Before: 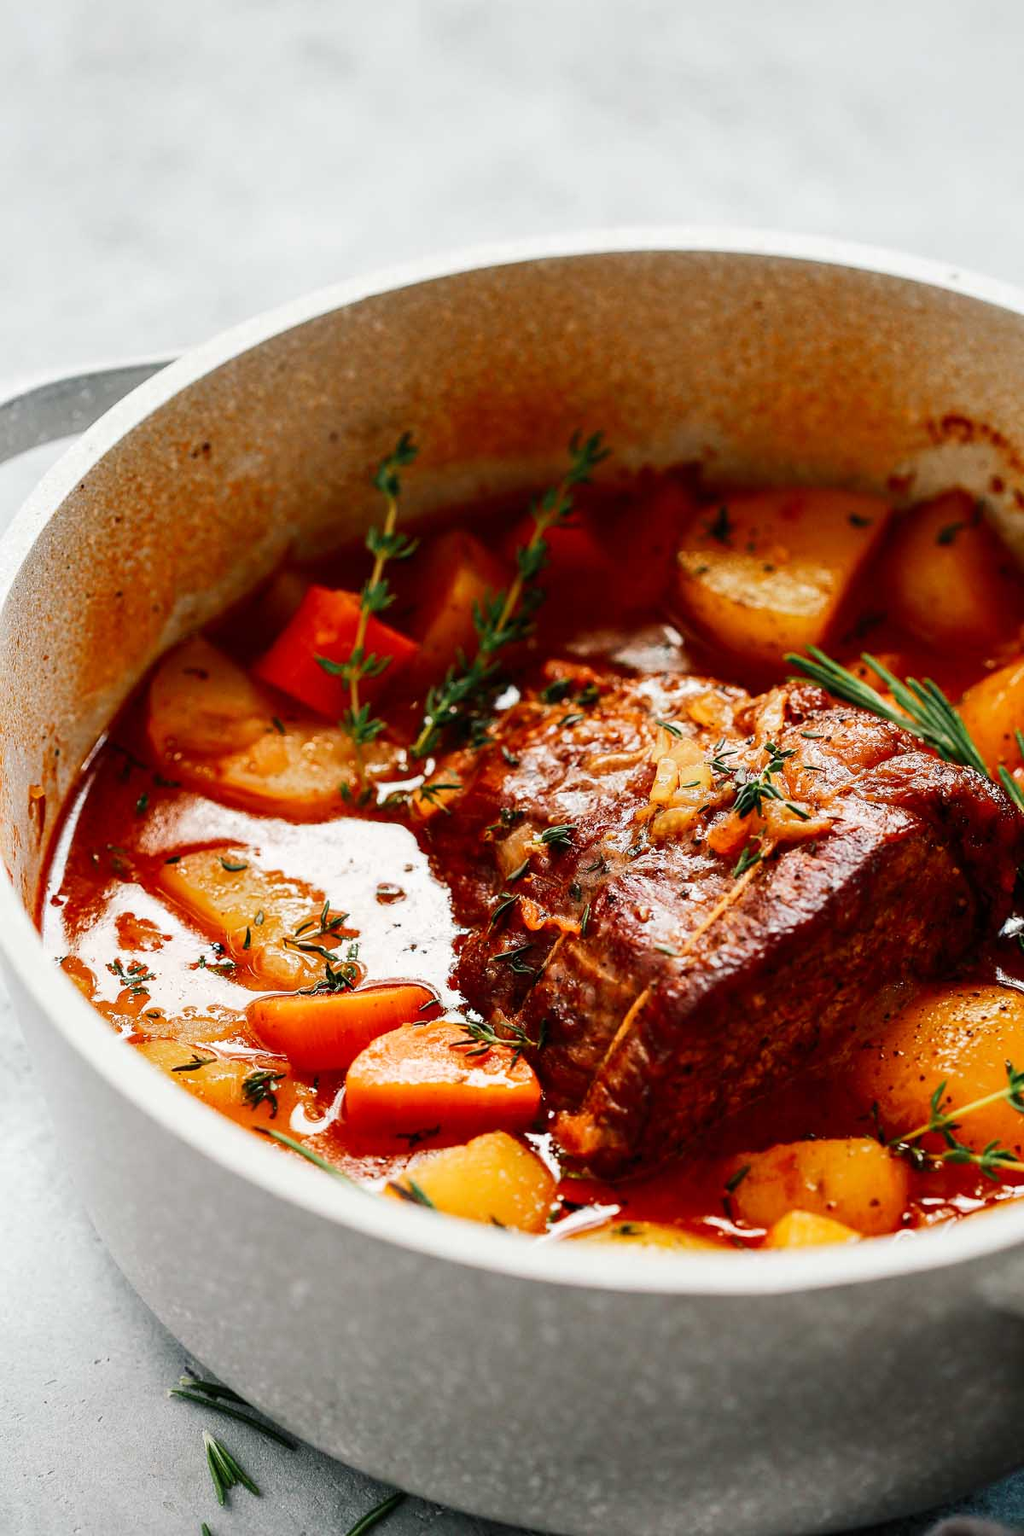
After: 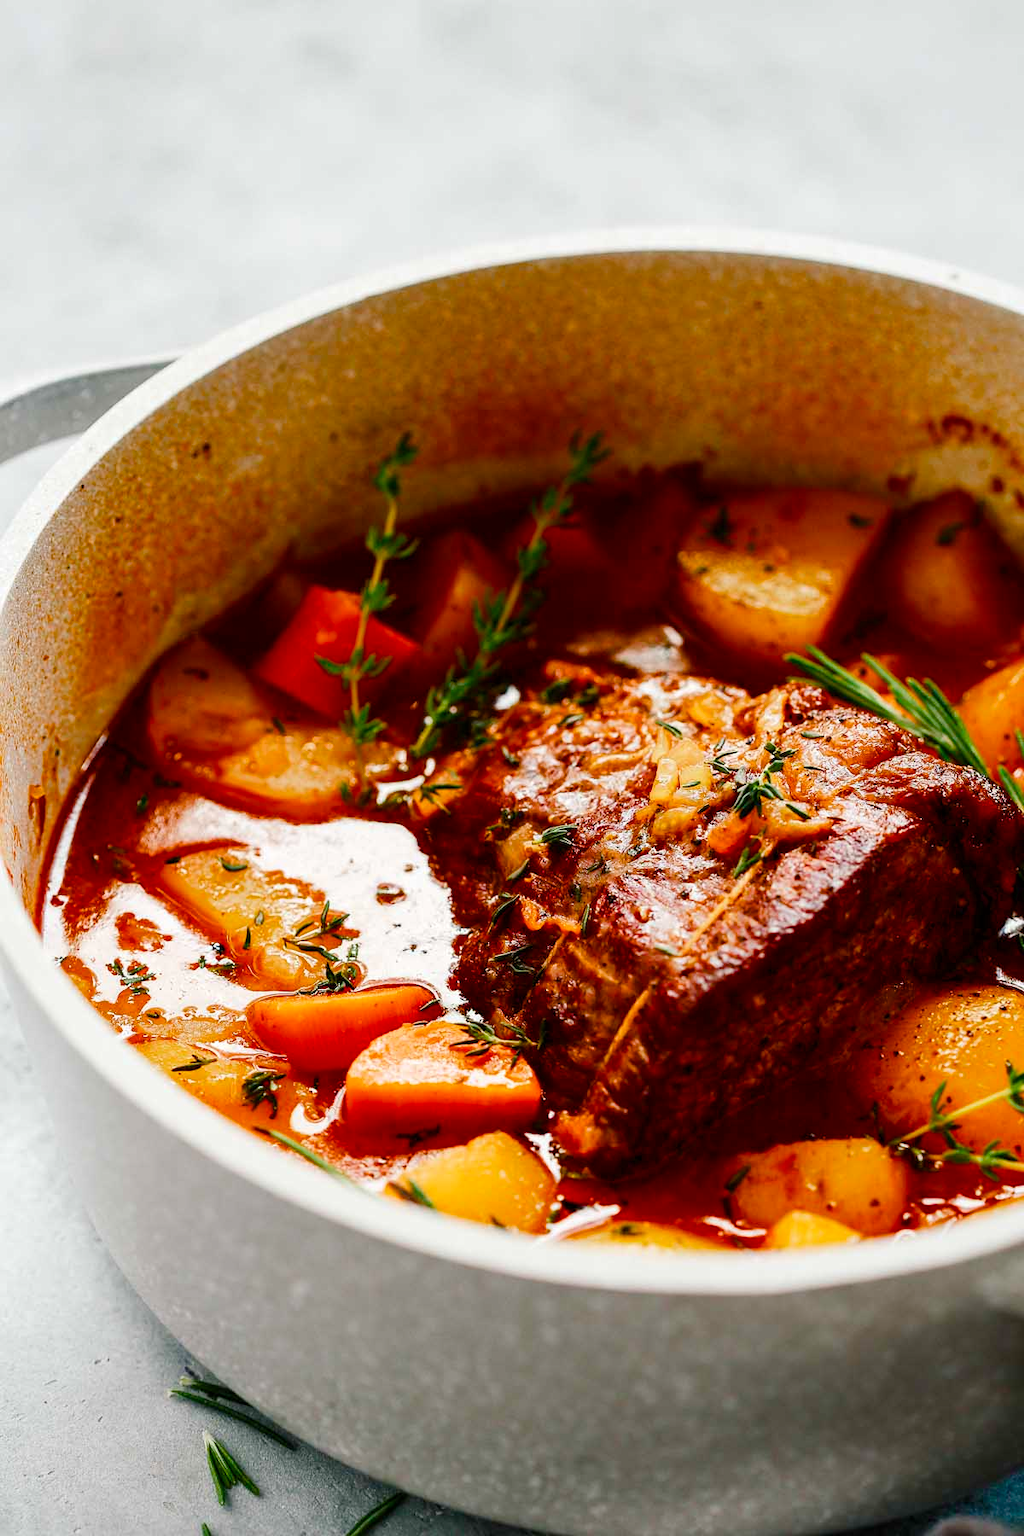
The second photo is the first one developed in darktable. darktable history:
color balance rgb: perceptual saturation grading › global saturation 20%, perceptual saturation grading › highlights -25.014%, perceptual saturation grading › shadows 50.421%, perceptual brilliance grading › global brilliance 2.841%, perceptual brilliance grading › highlights -2.574%, perceptual brilliance grading › shadows 3.557%, global vibrance 20%
